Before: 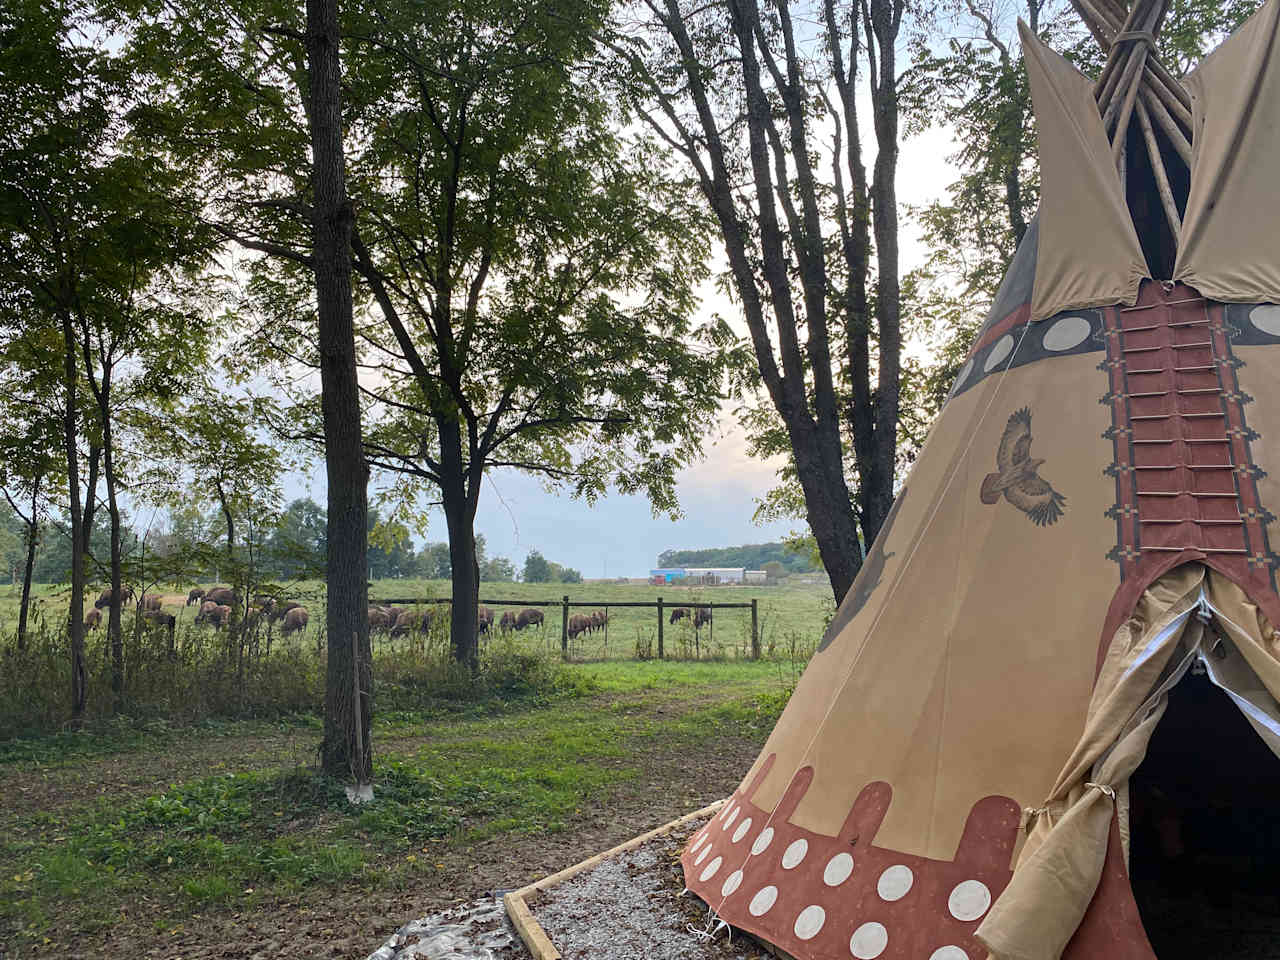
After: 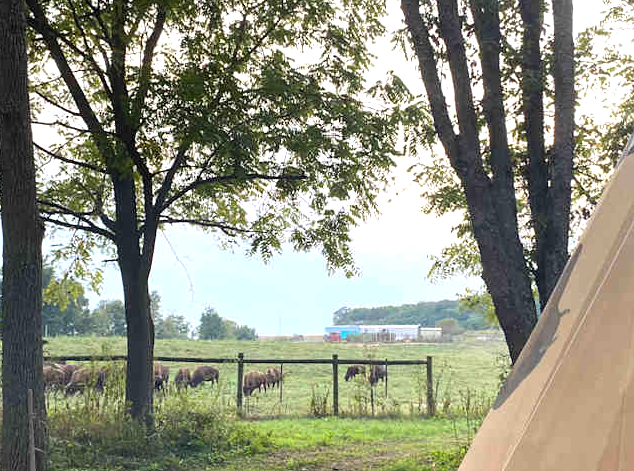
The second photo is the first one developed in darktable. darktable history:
crop: left 25.427%, top 25.358%, right 24.996%, bottom 25.573%
exposure: black level correction 0, exposure 0.692 EV, compensate exposure bias true, compensate highlight preservation false
